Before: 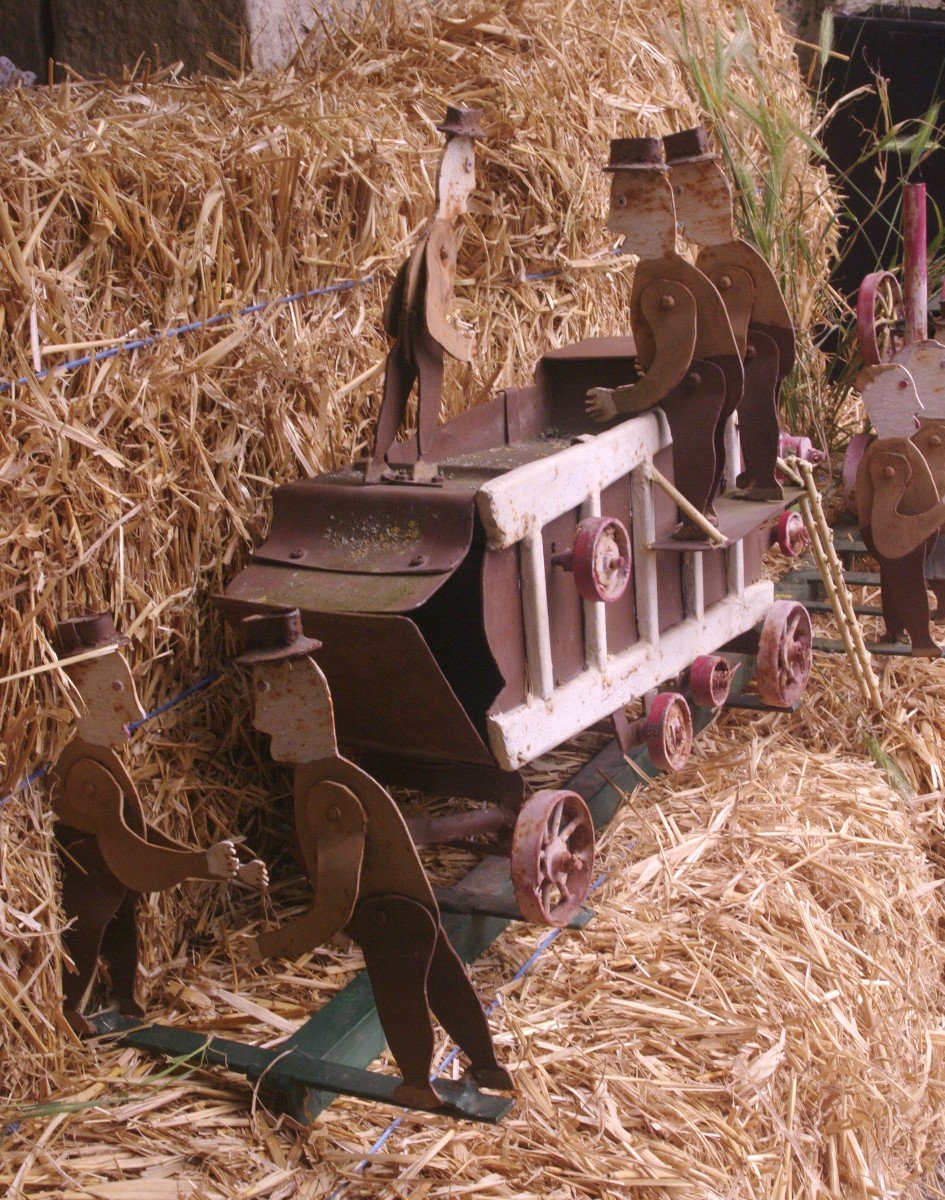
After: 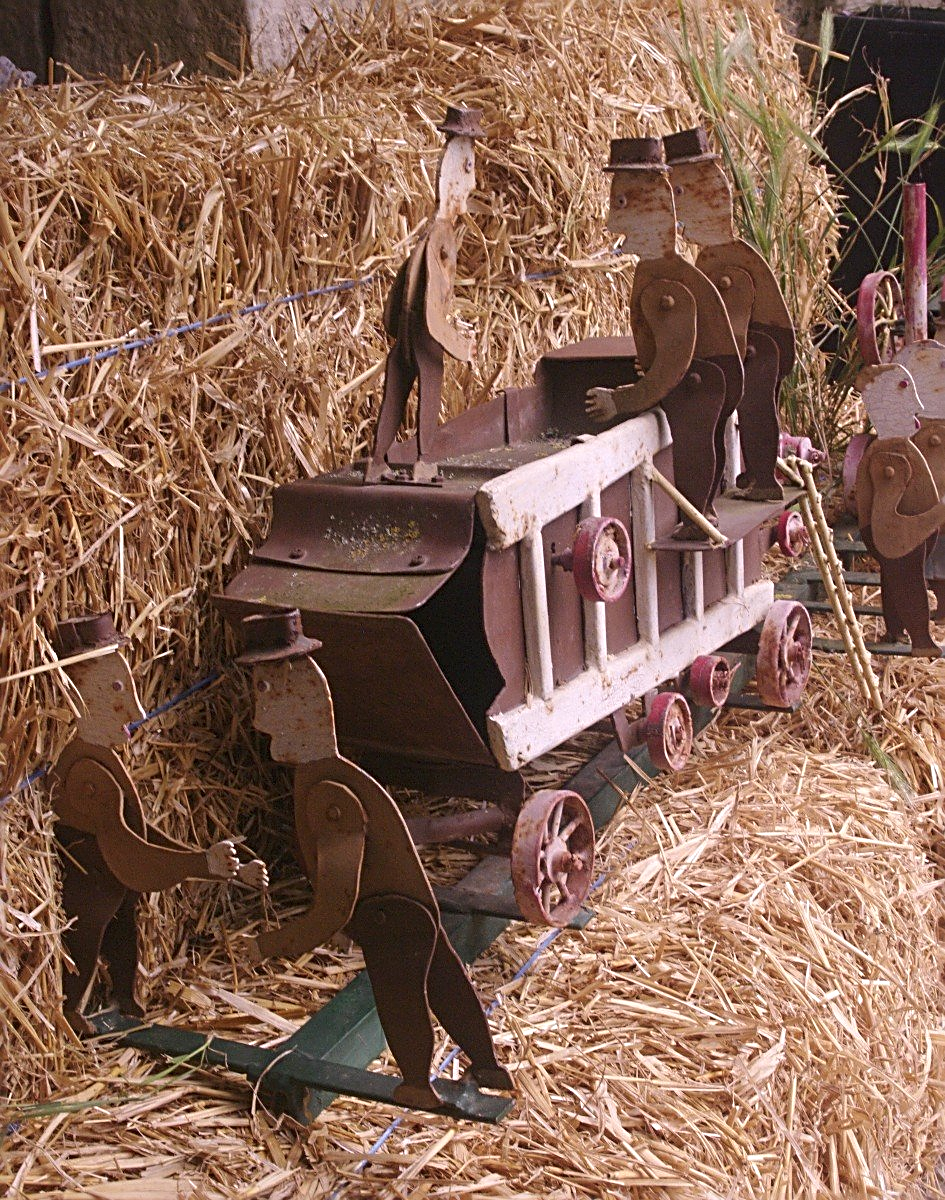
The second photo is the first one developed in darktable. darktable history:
sharpen: radius 2.65, amount 0.67
